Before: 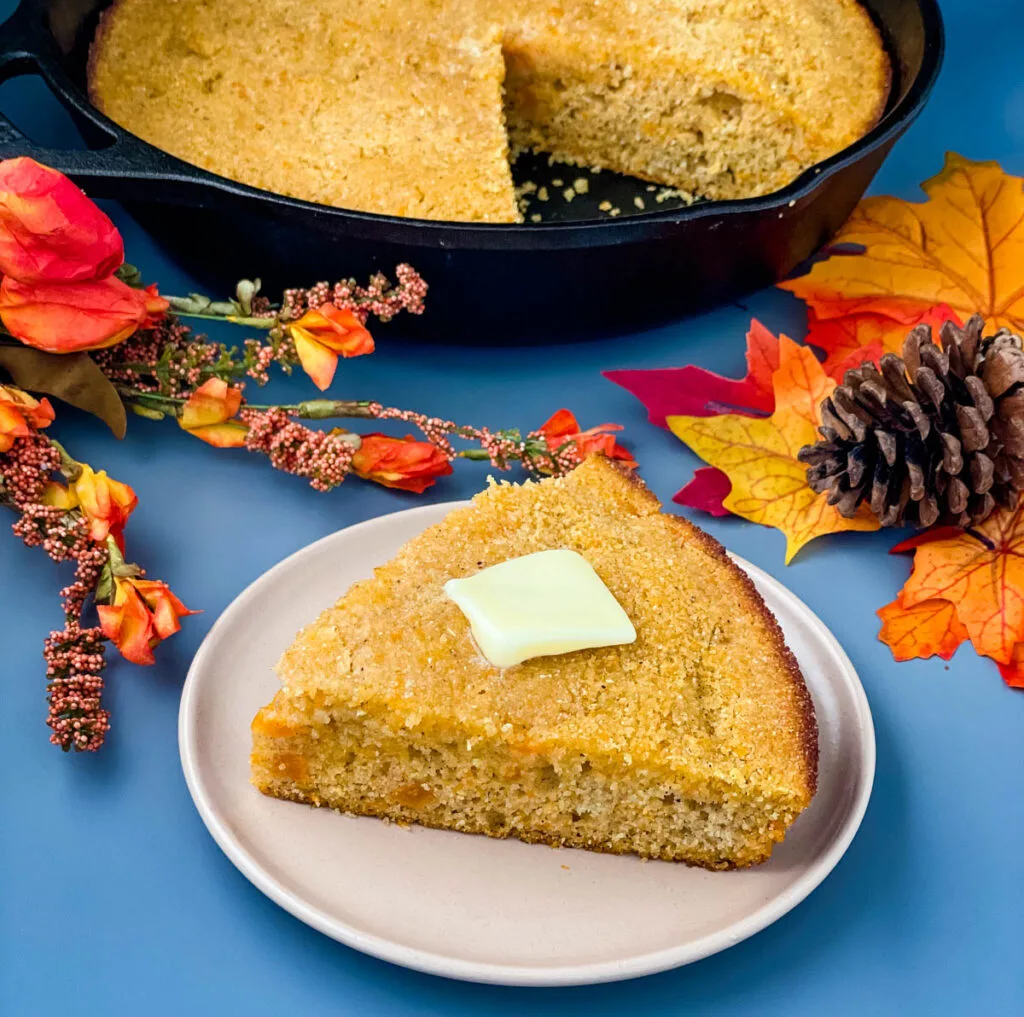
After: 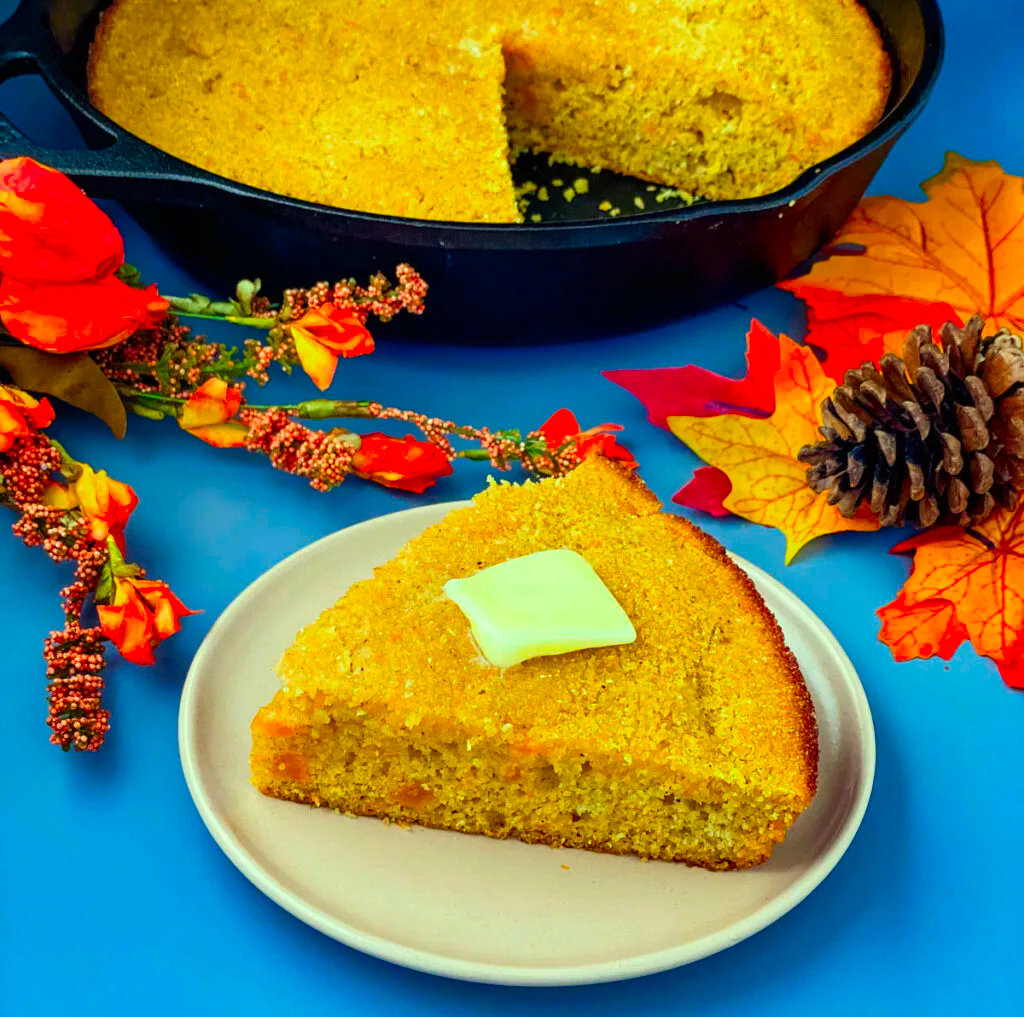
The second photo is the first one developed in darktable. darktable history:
color correction: highlights a* -10.97, highlights b* 9.9, saturation 1.72
